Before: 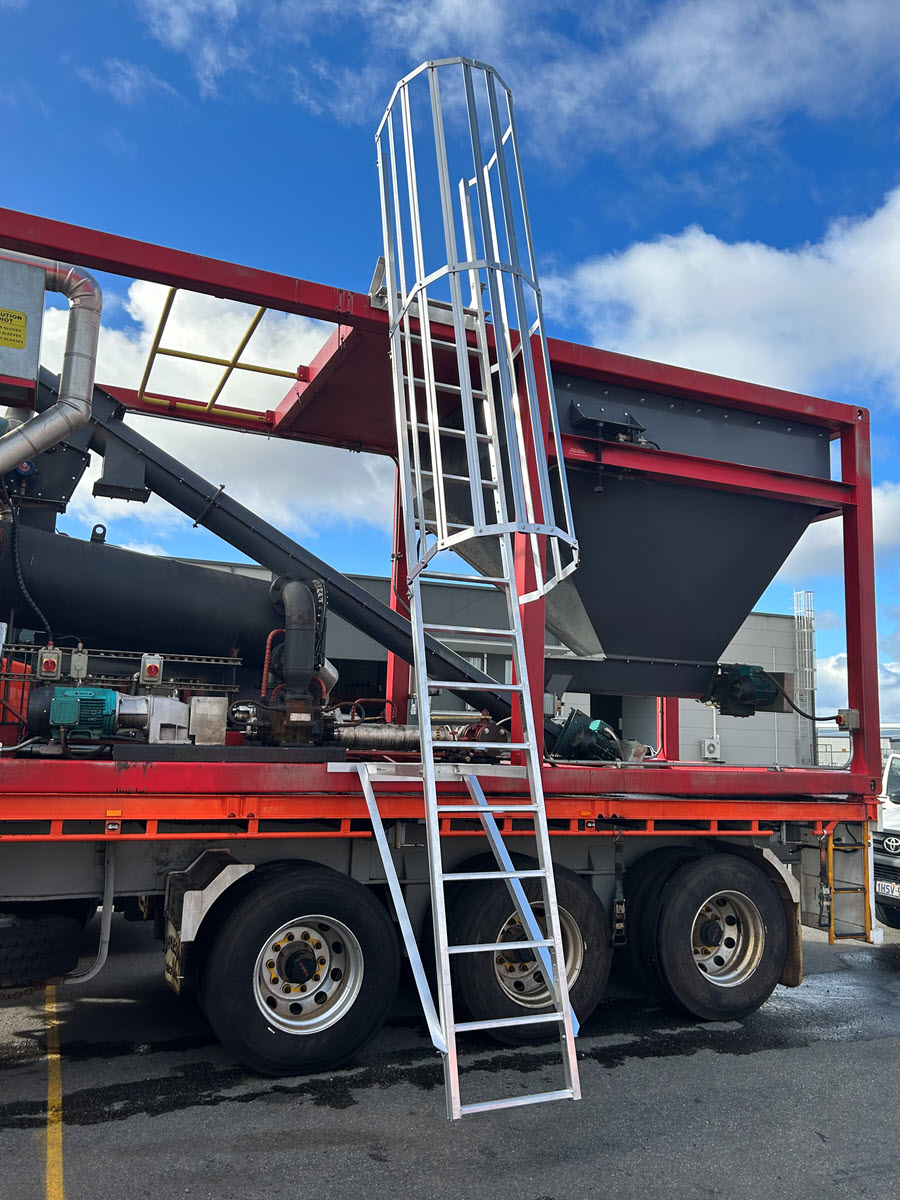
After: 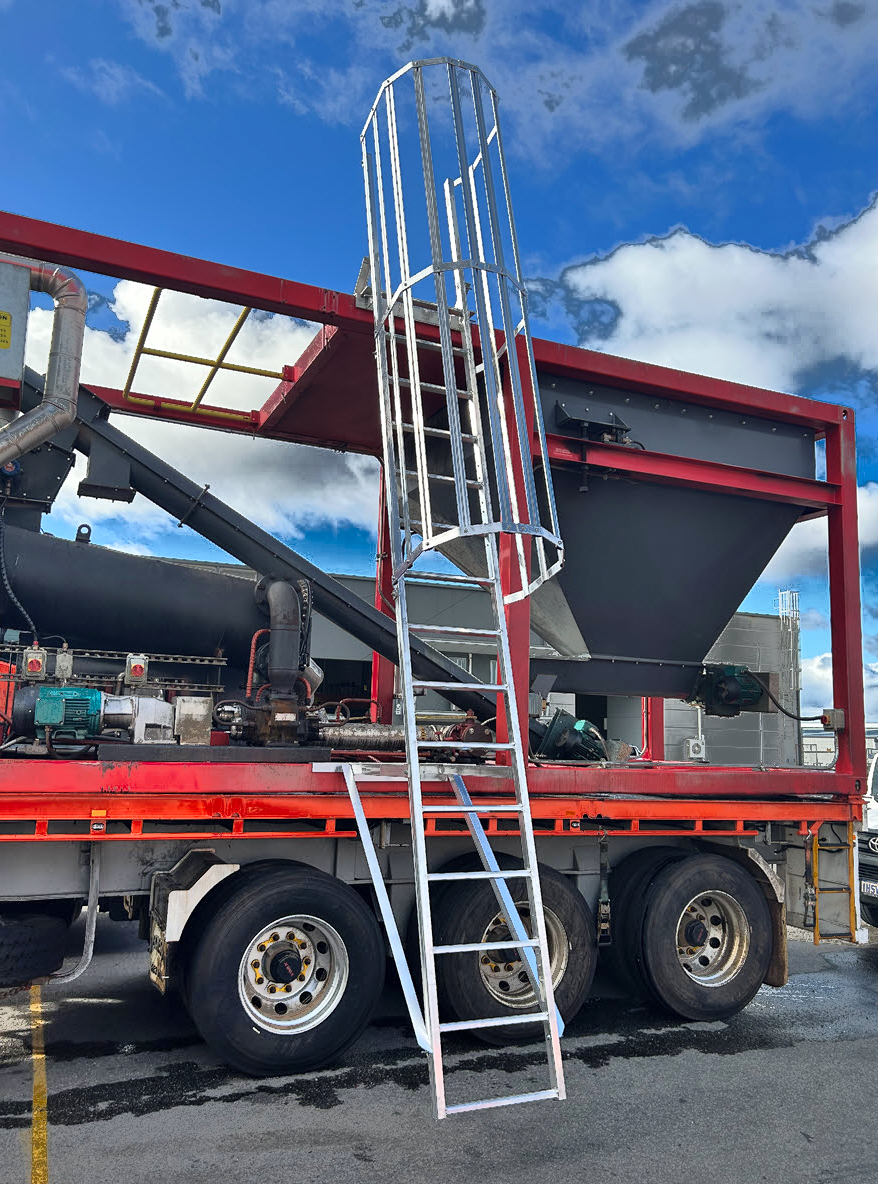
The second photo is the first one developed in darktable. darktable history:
shadows and highlights: shadows 75, highlights -25, soften with gaussian
fill light: exposure -0.73 EV, center 0.69, width 2.2
crop and rotate: left 1.774%, right 0.633%, bottom 1.28%
